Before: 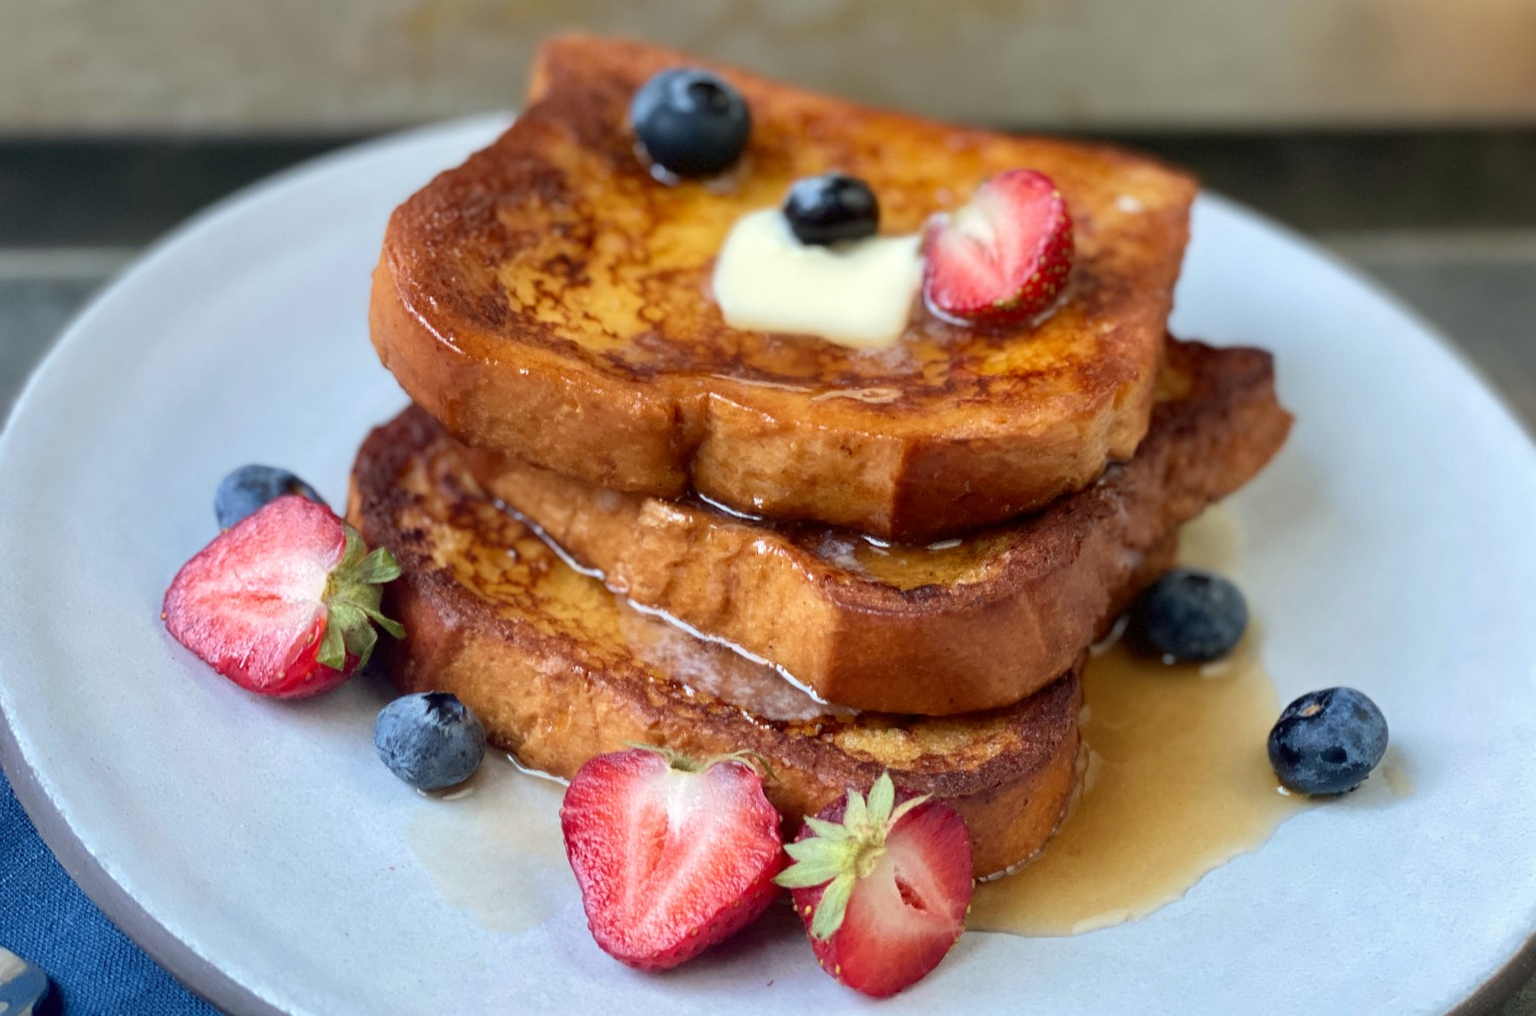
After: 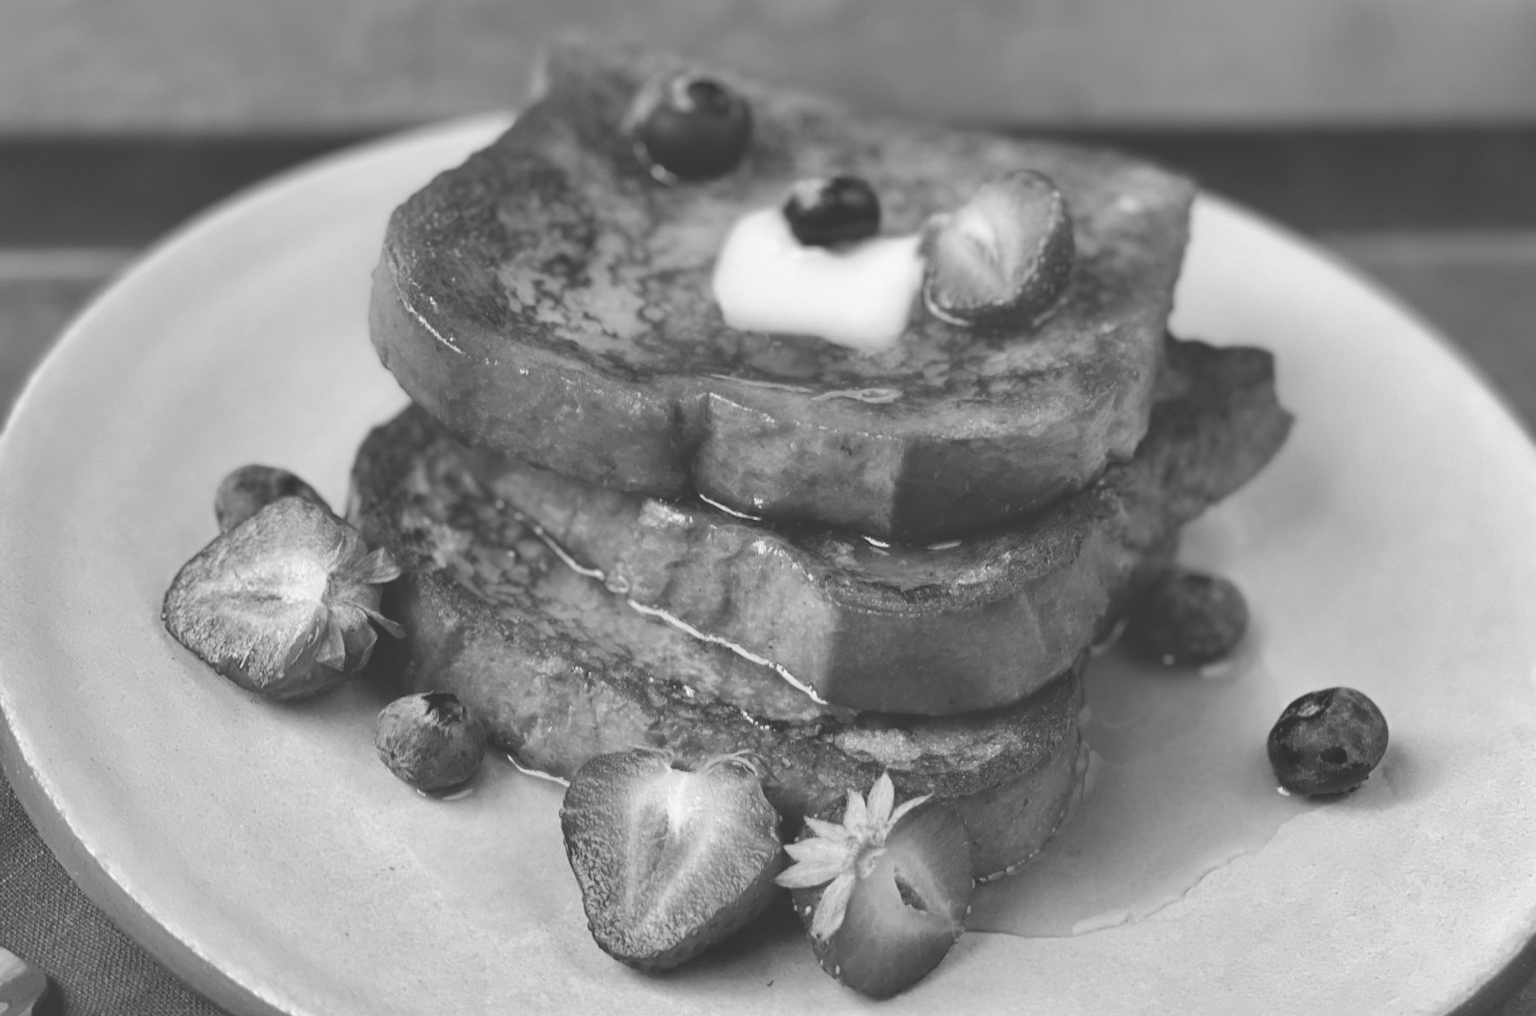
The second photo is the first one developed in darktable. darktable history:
color contrast: green-magenta contrast 0.85, blue-yellow contrast 1.25, unbound 0
exposure: black level correction -0.041, exposure 0.064 EV, compensate highlight preservation false
color correction: highlights a* 10.44, highlights b* 30.04, shadows a* 2.73, shadows b* 17.51, saturation 1.72
monochrome: on, module defaults
shadows and highlights: soften with gaussian
contrast brightness saturation: contrast 0.05
